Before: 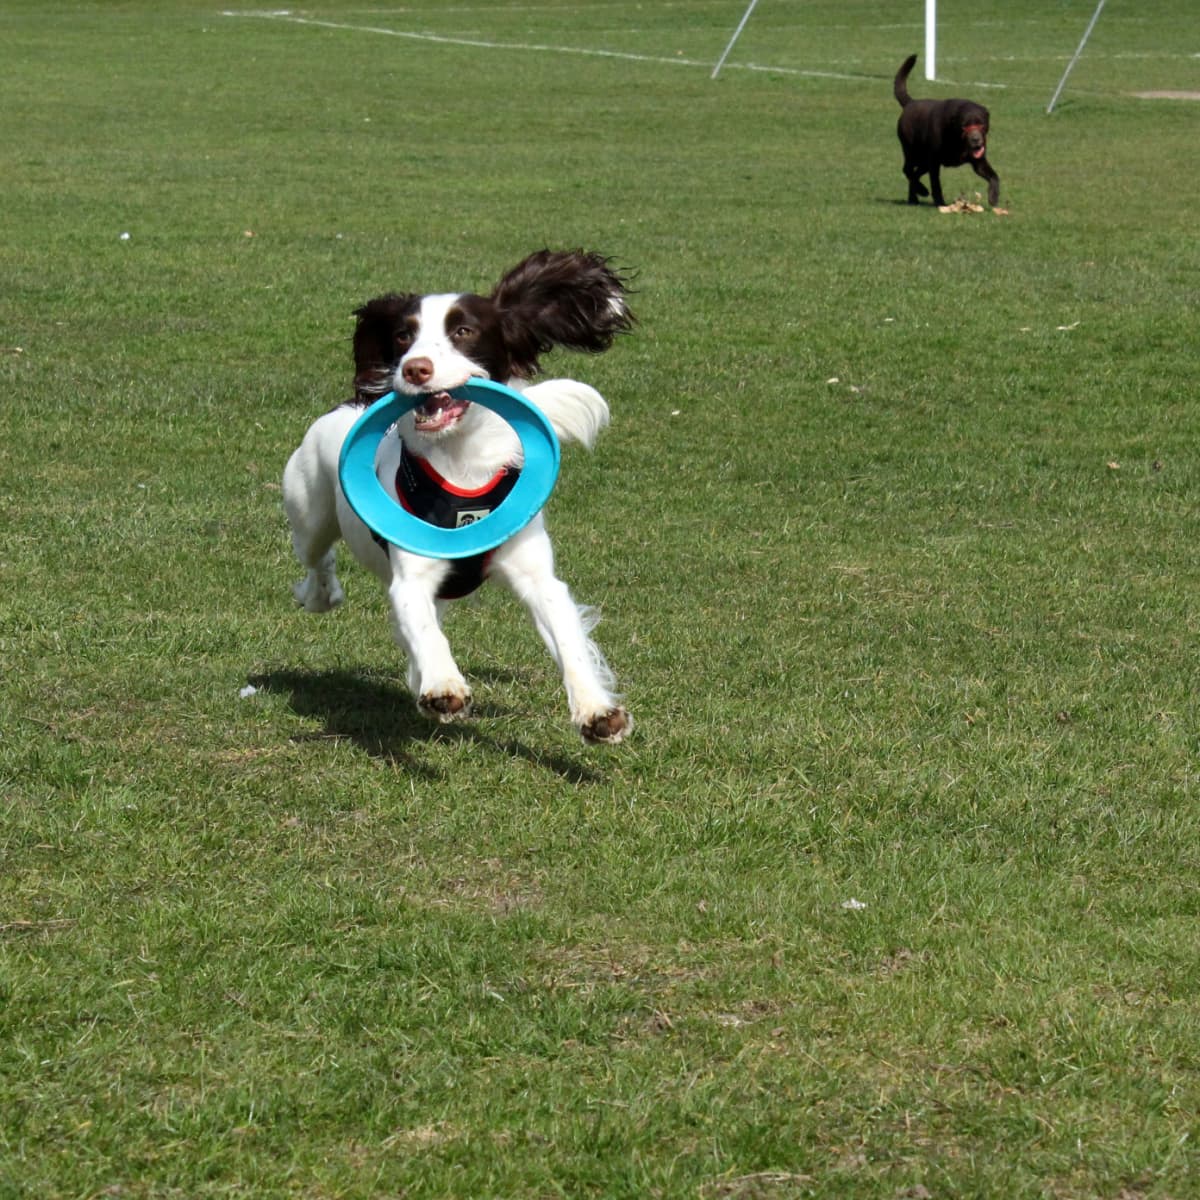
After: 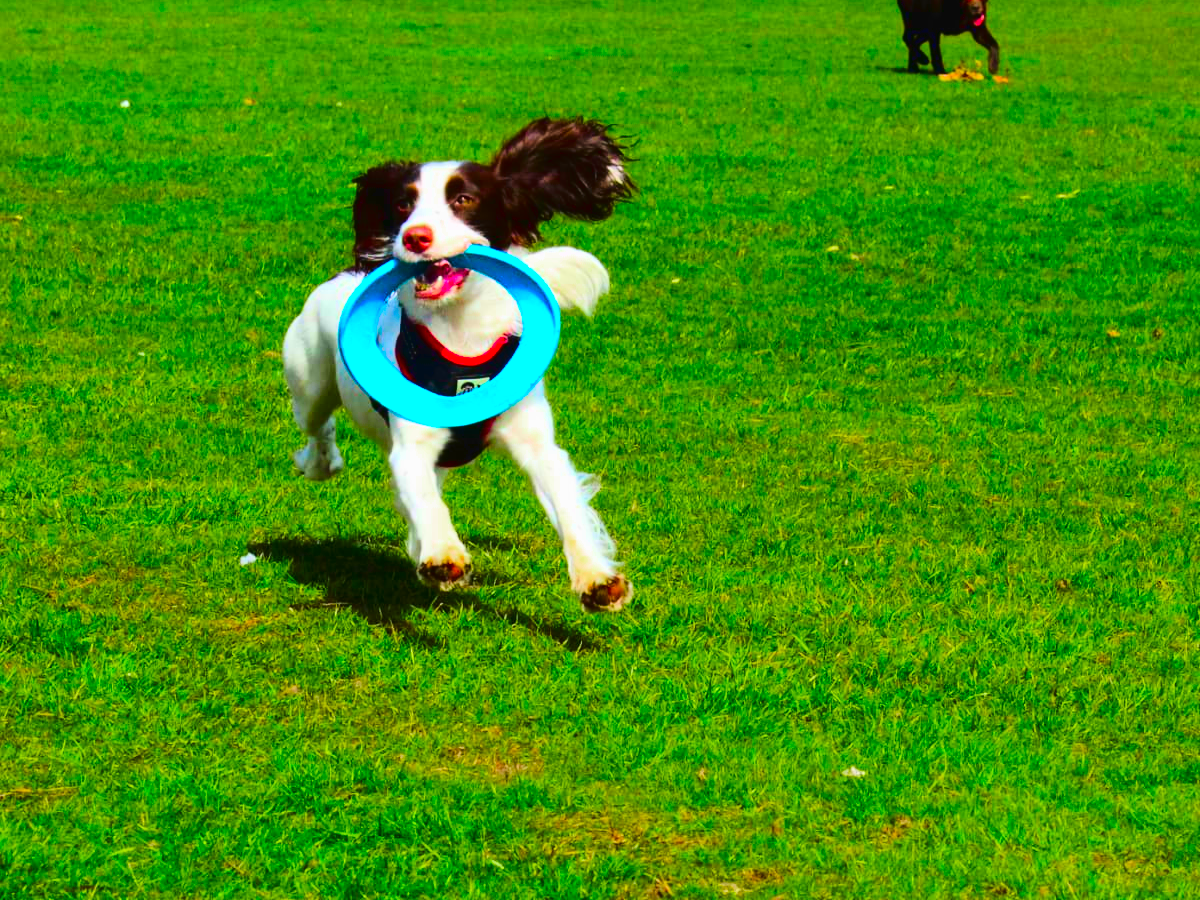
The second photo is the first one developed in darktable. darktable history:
color zones: curves: ch0 [(0.018, 0.548) (0.224, 0.64) (0.425, 0.447) (0.675, 0.575) (0.732, 0.579)]; ch1 [(0.066, 0.487) (0.25, 0.5) (0.404, 0.43) (0.75, 0.421) (0.956, 0.421)]; ch2 [(0.044, 0.561) (0.215, 0.465) (0.399, 0.544) (0.465, 0.548) (0.614, 0.447) (0.724, 0.43) (0.882, 0.623) (0.956, 0.632)], mix -133.4%
crop: top 11.021%, bottom 13.952%
color correction: highlights b* 0.031, saturation 2.98
contrast brightness saturation: contrast 0.203, brightness 0.167, saturation 0.229
tone curve: curves: ch0 [(0, 0.023) (0.132, 0.075) (0.241, 0.178) (0.487, 0.491) (0.782, 0.8) (1, 0.989)]; ch1 [(0, 0) (0.396, 0.369) (0.467, 0.454) (0.498, 0.5) (0.518, 0.517) (0.57, 0.586) (0.619, 0.663) (0.692, 0.744) (1, 1)]; ch2 [(0, 0) (0.427, 0.416) (0.483, 0.481) (0.503, 0.503) (0.526, 0.527) (0.563, 0.573) (0.632, 0.667) (0.705, 0.737) (0.985, 0.966)], color space Lab, linked channels, preserve colors none
